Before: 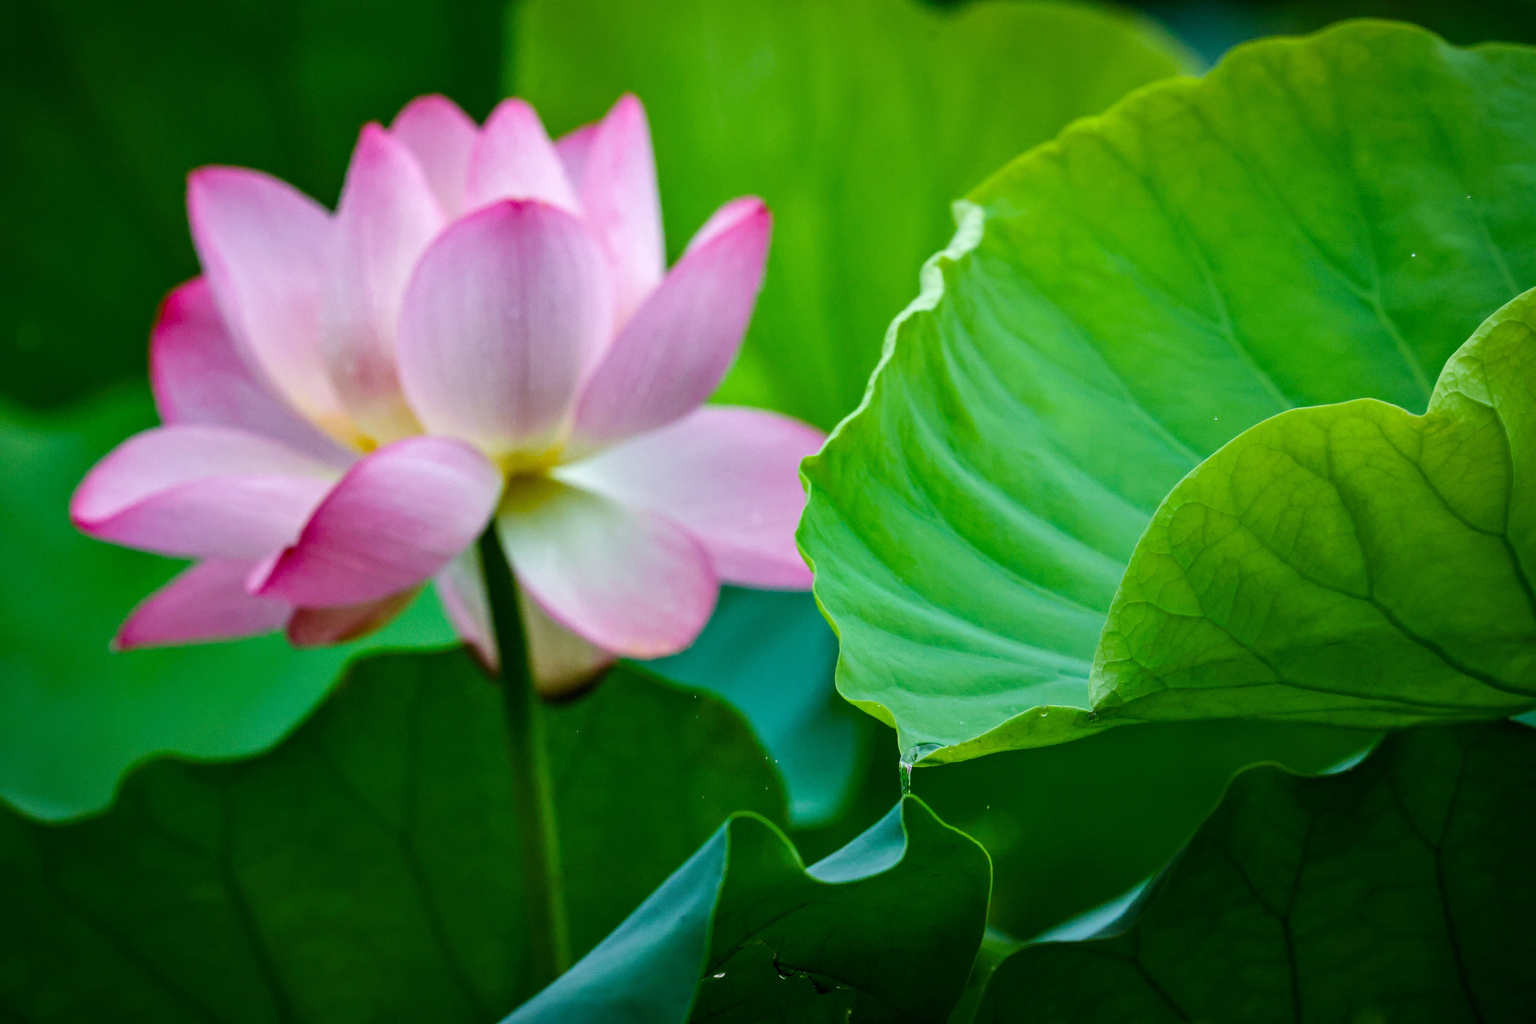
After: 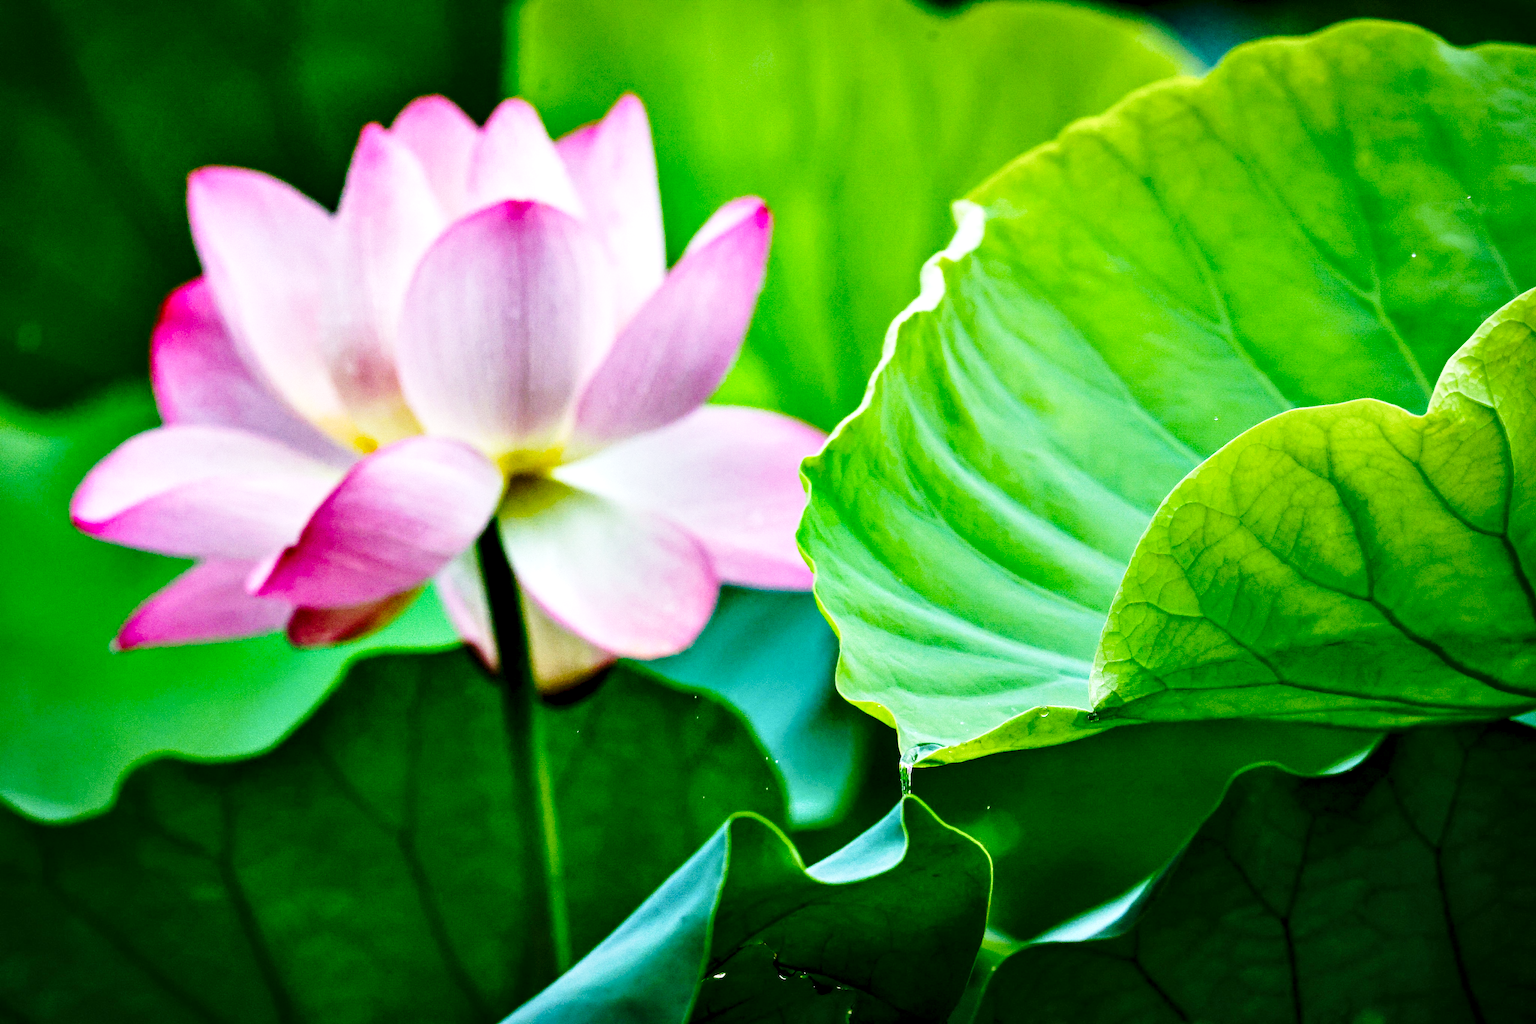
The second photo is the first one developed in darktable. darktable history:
local contrast: highlights 100%, shadows 99%, detail 119%, midtone range 0.2
base curve: curves: ch0 [(0, 0) (0.028, 0.03) (0.121, 0.232) (0.46, 0.748) (0.859, 0.968) (1, 1)], preserve colors none
contrast equalizer: octaves 7, y [[0.6 ×6], [0.55 ×6], [0 ×6], [0 ×6], [0 ×6]]
